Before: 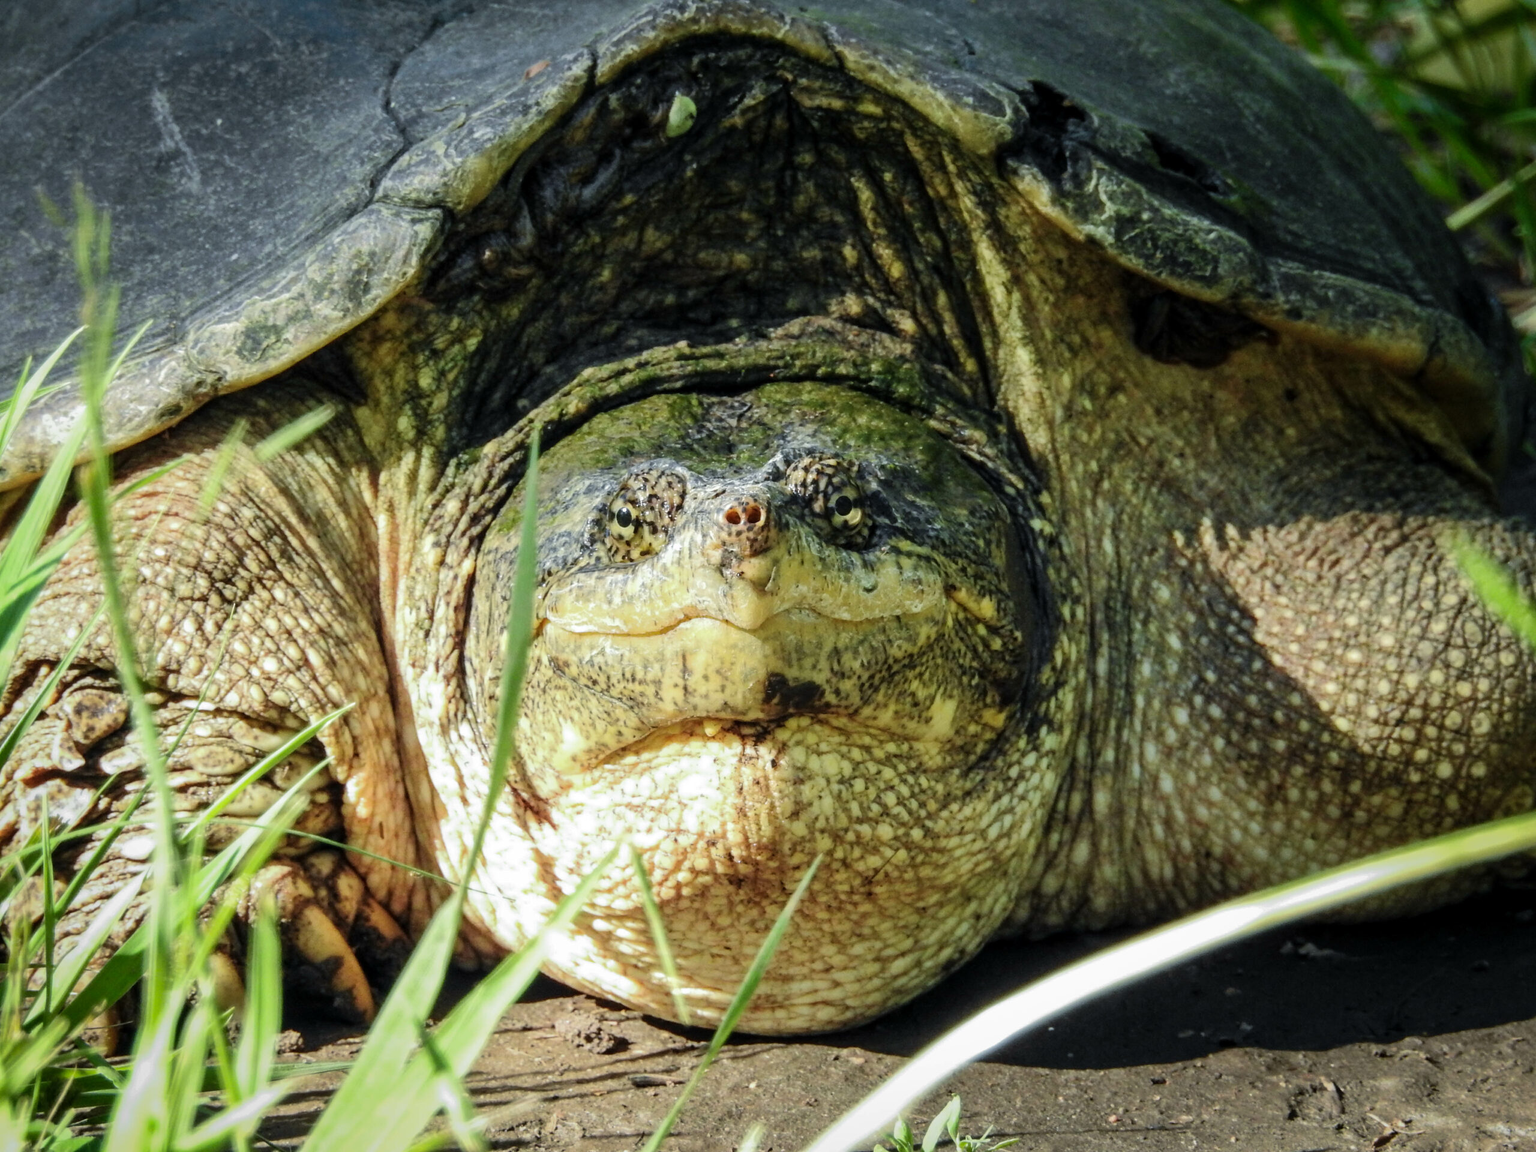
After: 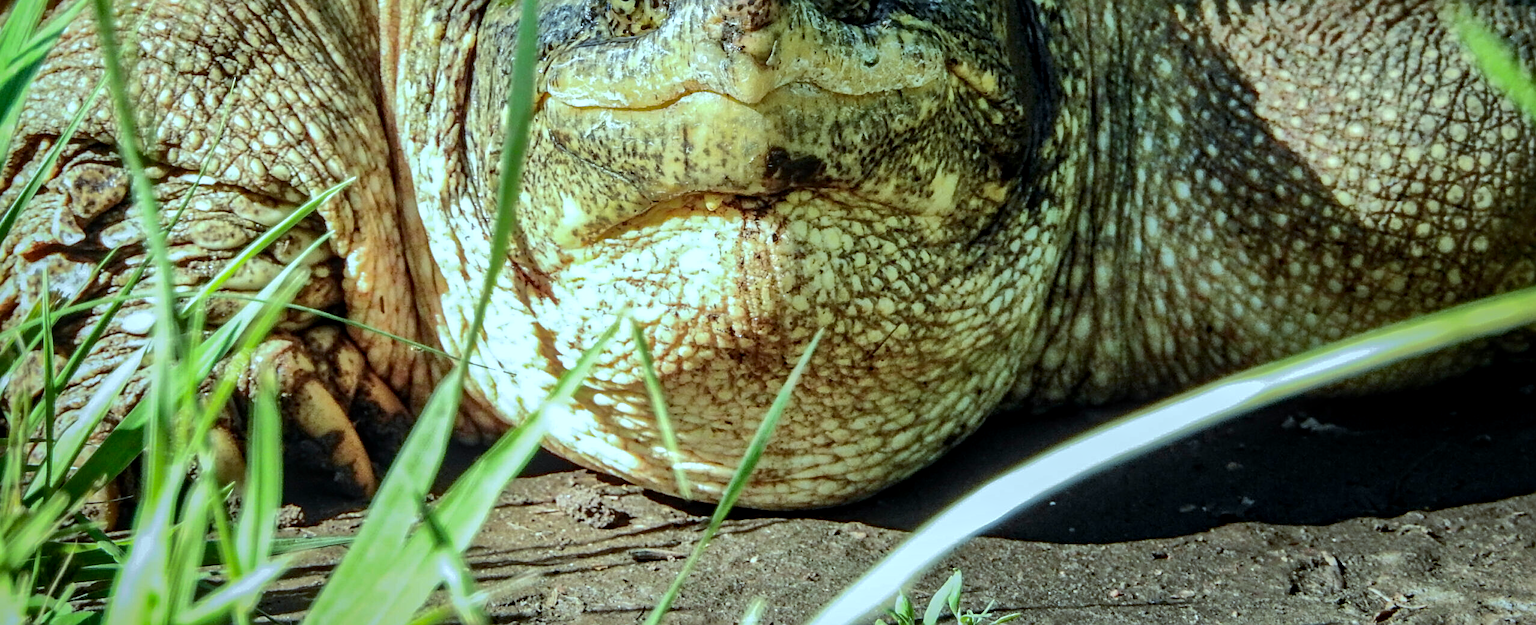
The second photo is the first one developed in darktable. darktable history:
crop and rotate: top 45.722%, right 0.11%
color correction: highlights a* -11.52, highlights b* -15.14
shadows and highlights: shadows 39.61, highlights -59.89
local contrast: on, module defaults
sharpen: on, module defaults
haze removal: compatibility mode true, adaptive false
contrast brightness saturation: contrast 0.217
